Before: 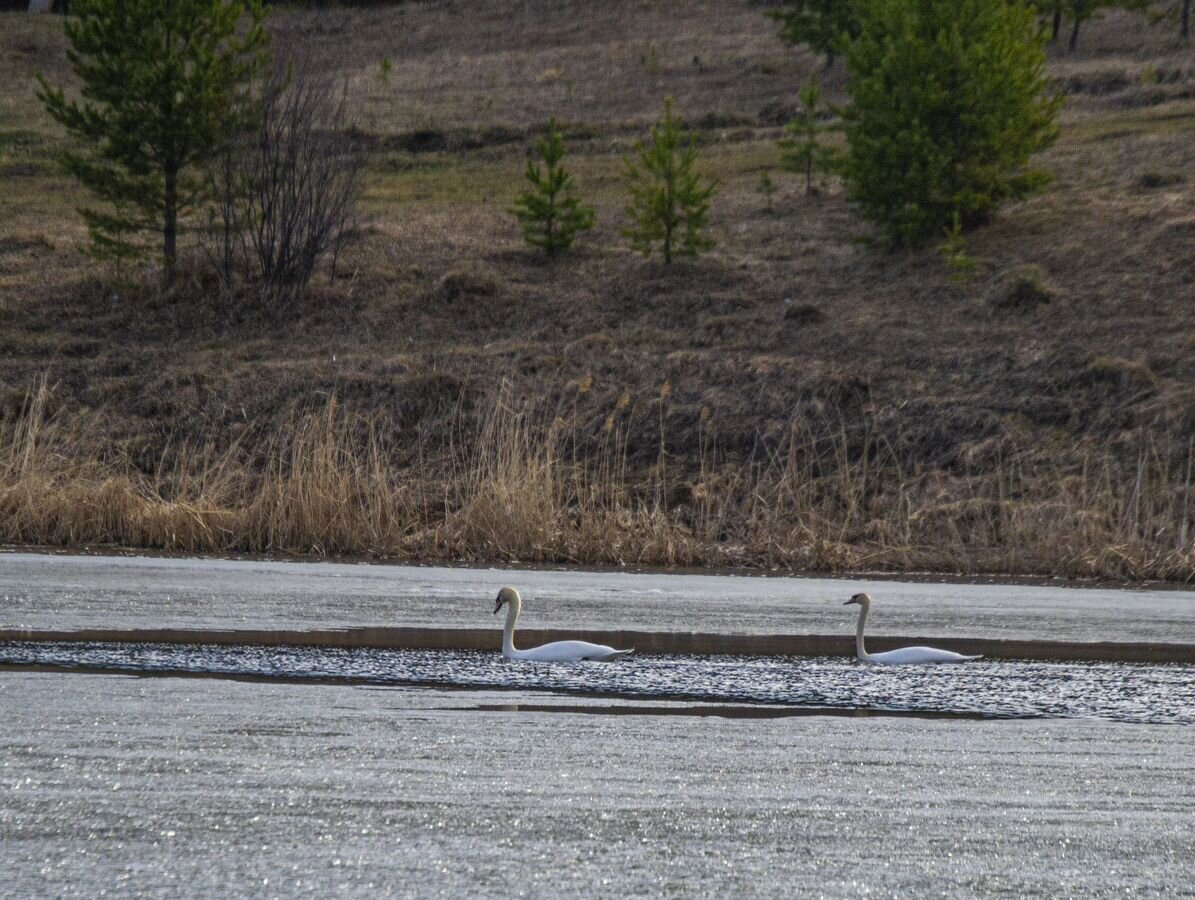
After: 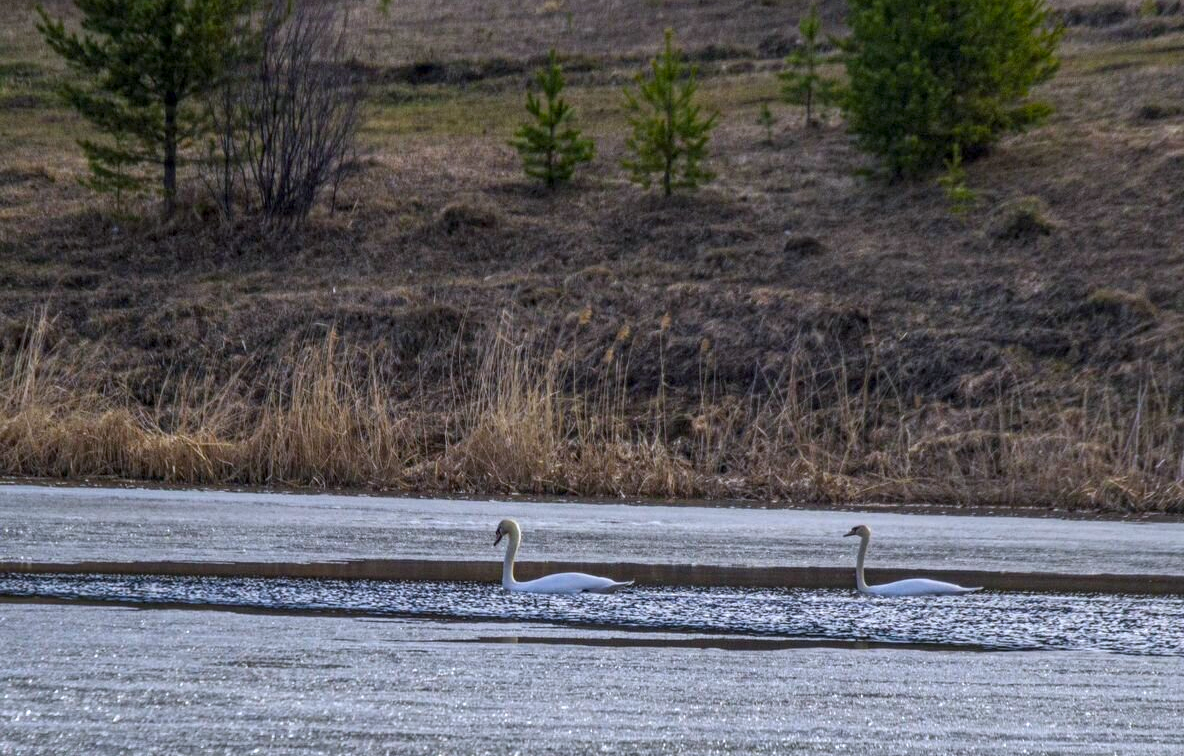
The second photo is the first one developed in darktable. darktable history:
color calibration: illuminant as shot in camera, x 0.358, y 0.373, temperature 4628.91 K
local contrast: detail 130%
crop: top 7.625%, bottom 8.027%
shadows and highlights: shadows 25, highlights -25
color balance rgb: perceptual saturation grading › global saturation 20%, global vibrance 20%
